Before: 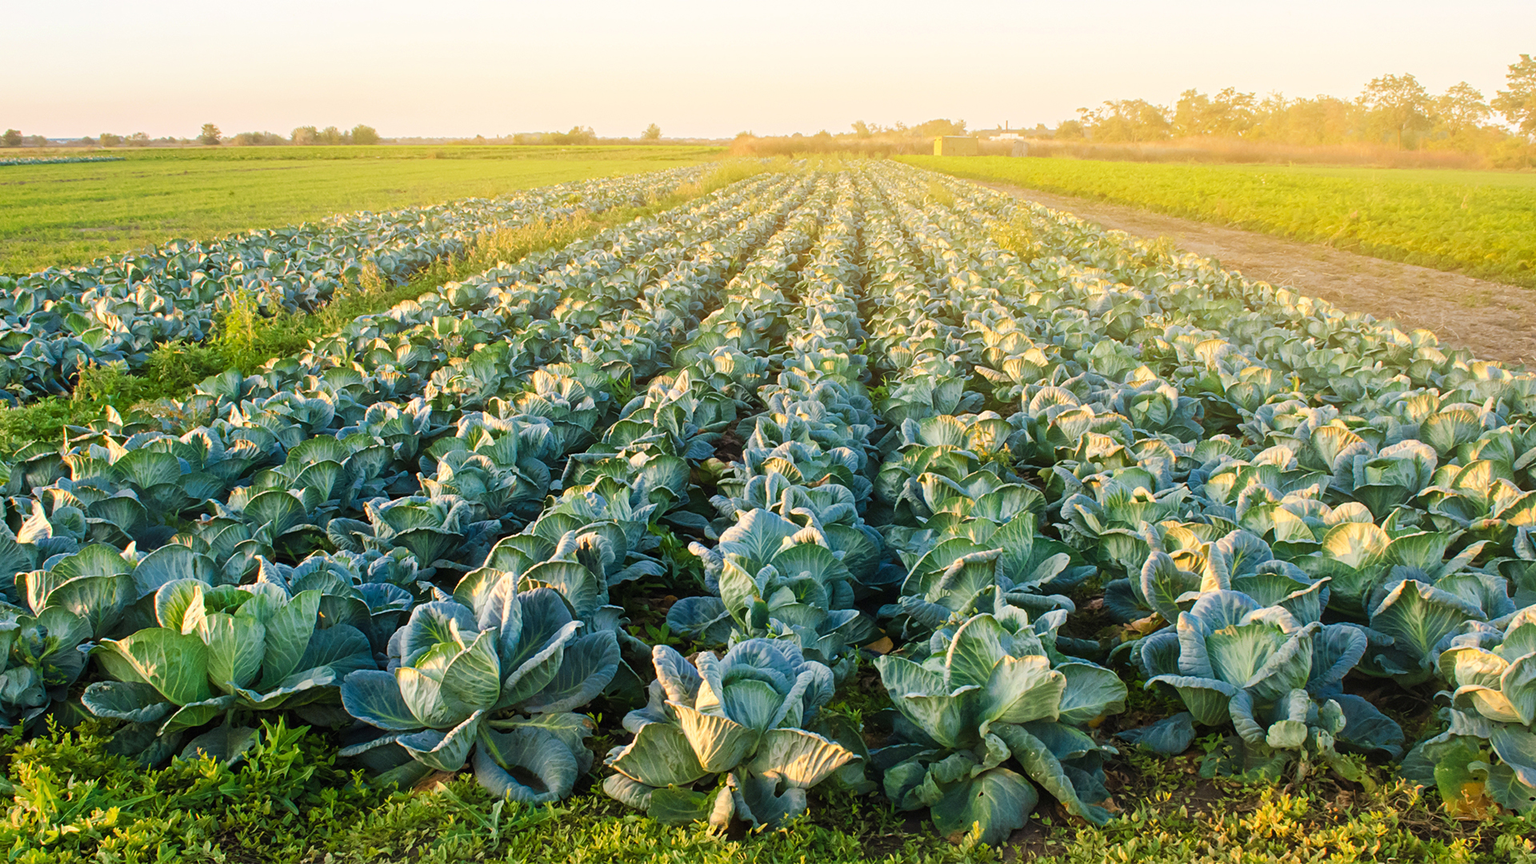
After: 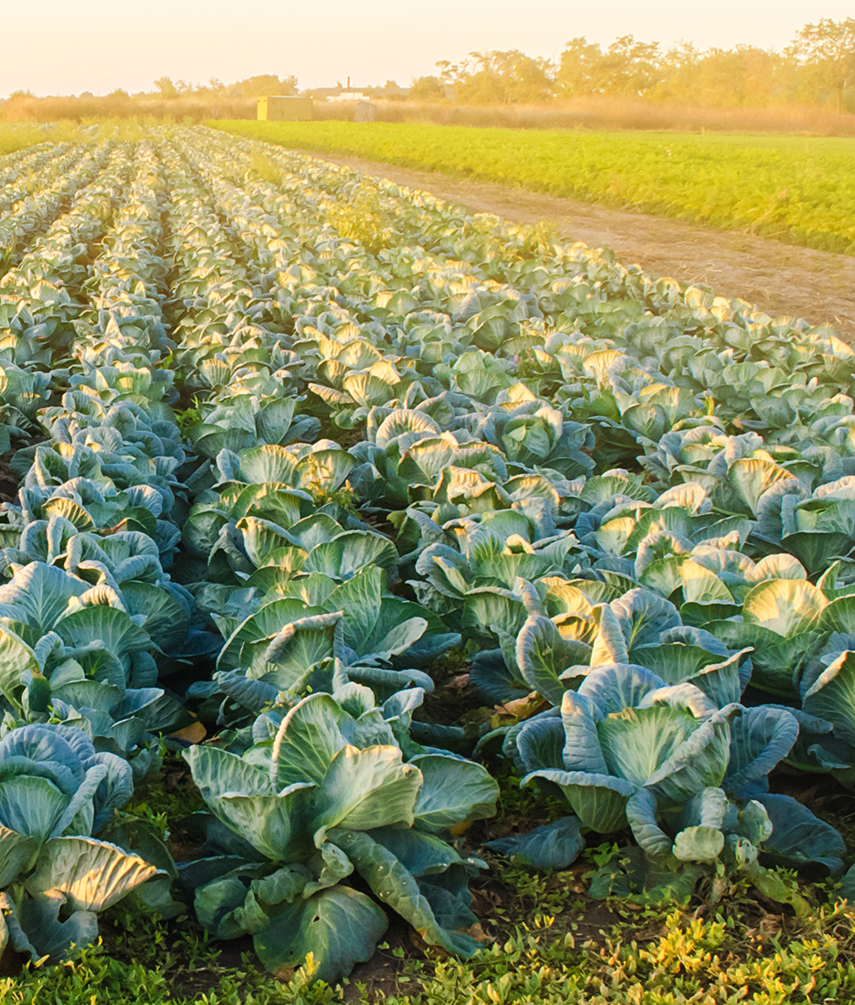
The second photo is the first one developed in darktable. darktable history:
crop: left 47.414%, top 6.916%, right 8.044%
